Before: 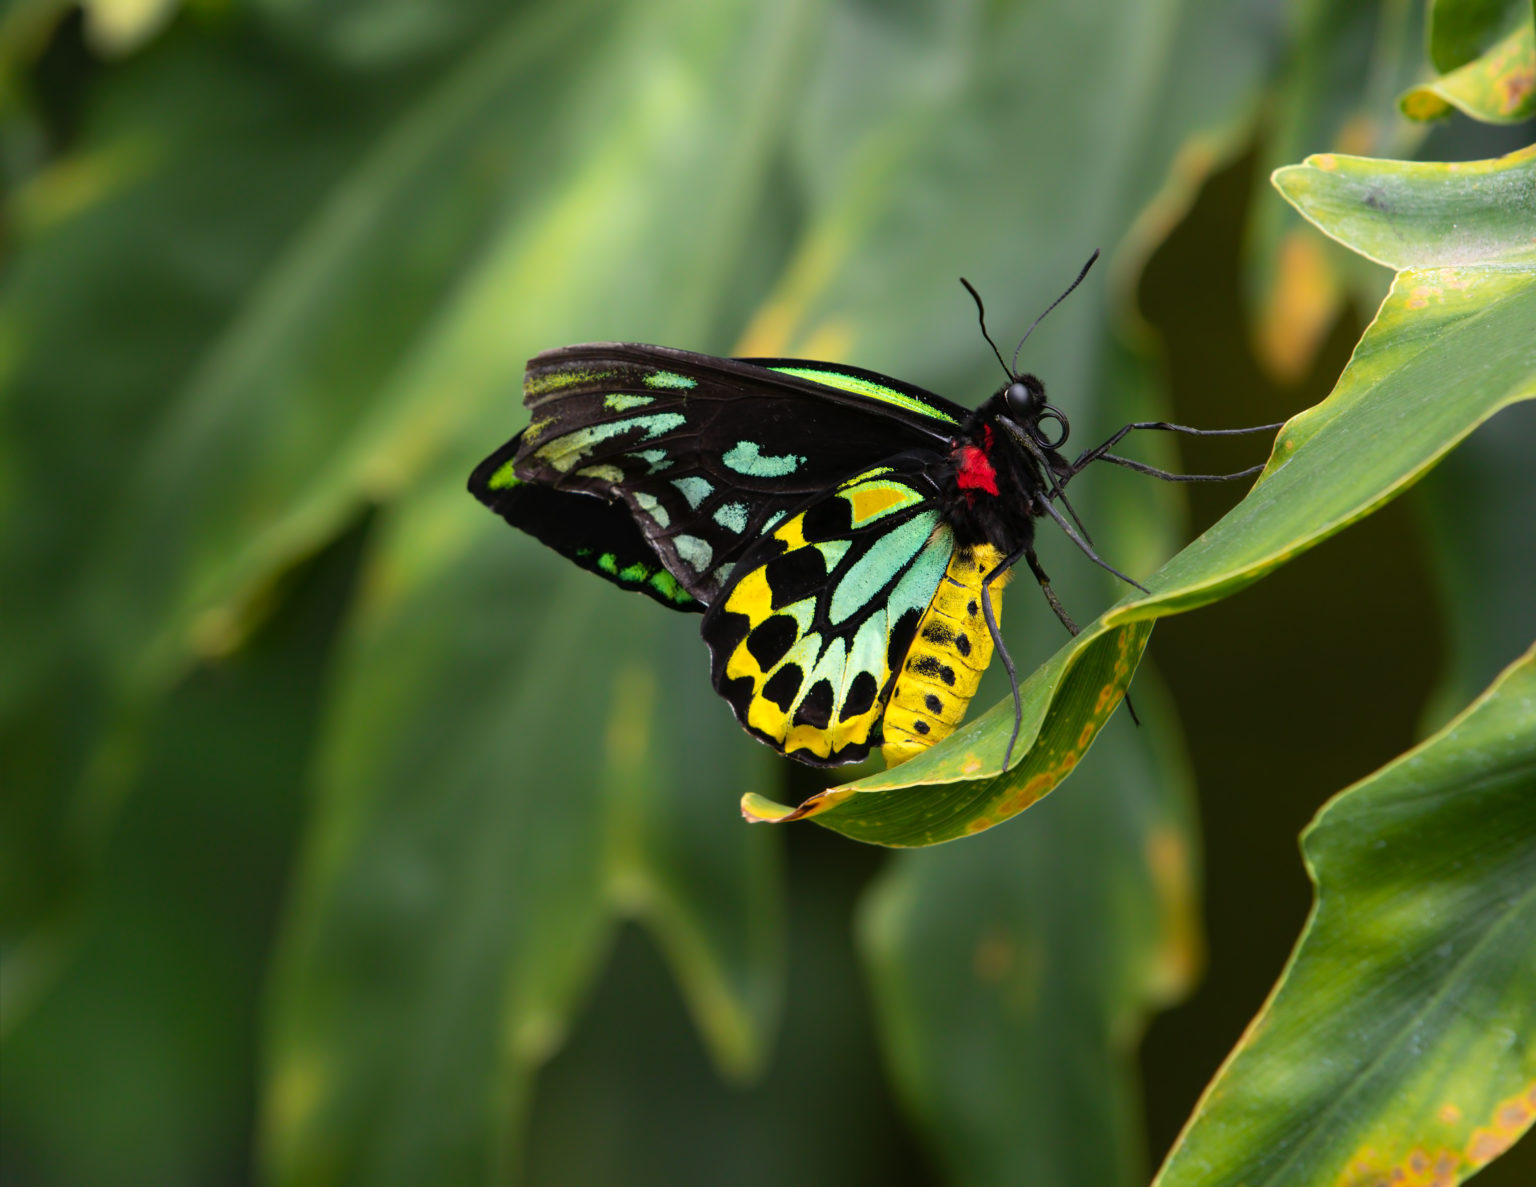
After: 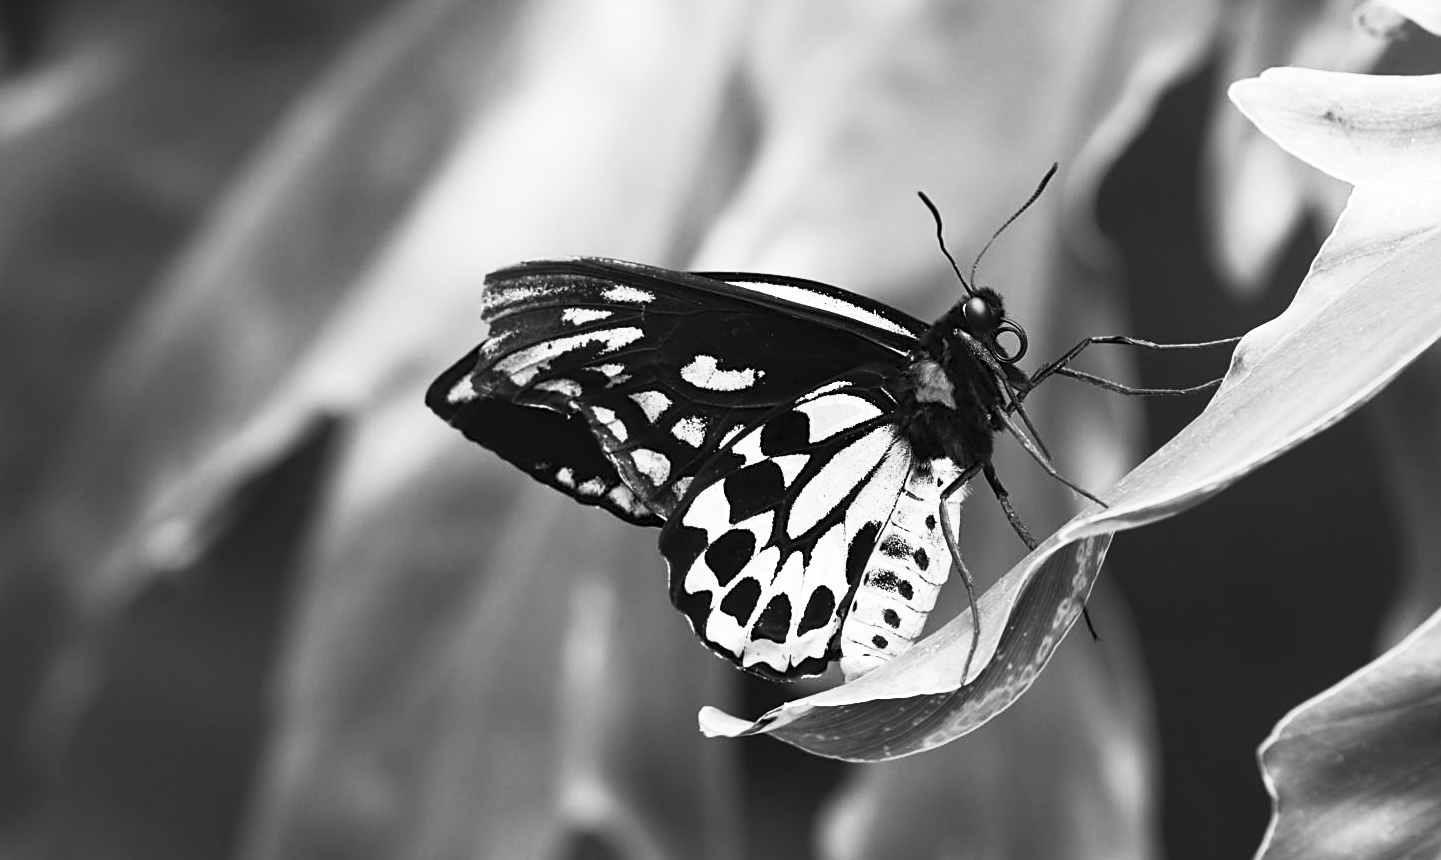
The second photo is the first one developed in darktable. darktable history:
crop: left 2.737%, top 7.287%, right 3.421%, bottom 20.179%
sharpen: on, module defaults
white balance: red 0.931, blue 1.11
contrast brightness saturation: contrast 0.53, brightness 0.47, saturation -1
